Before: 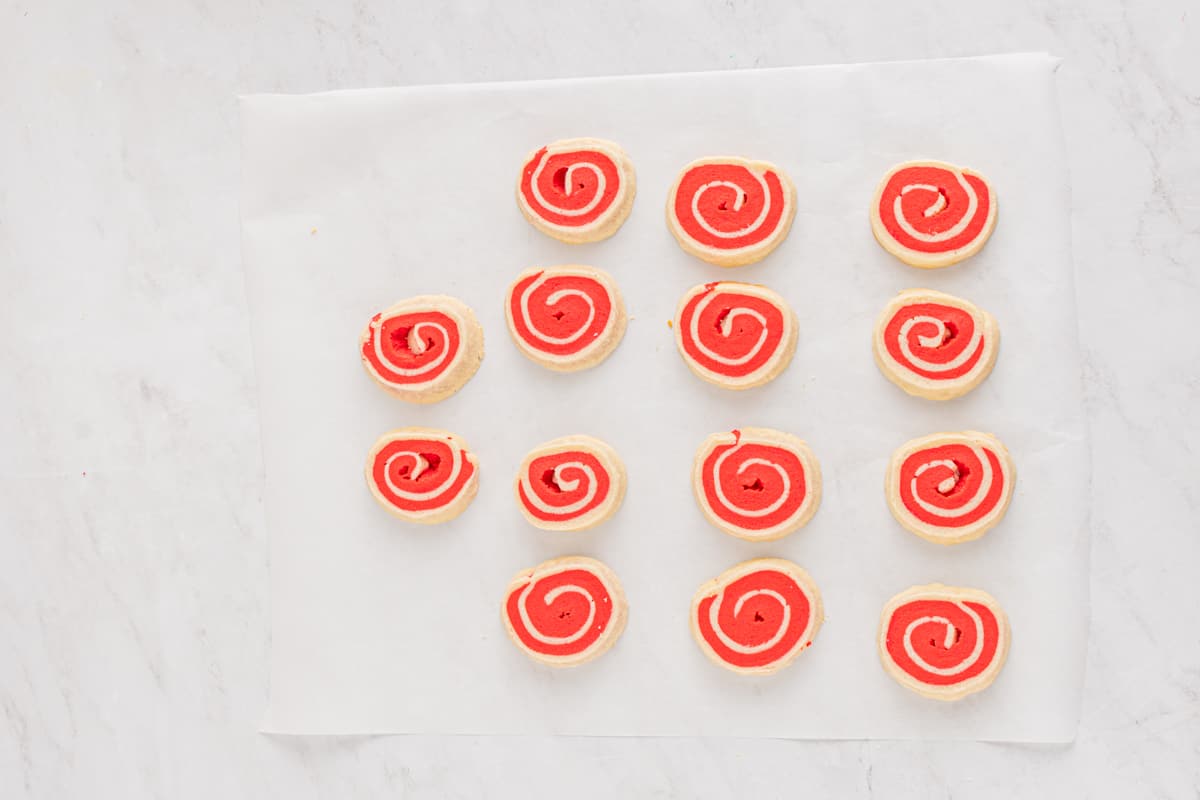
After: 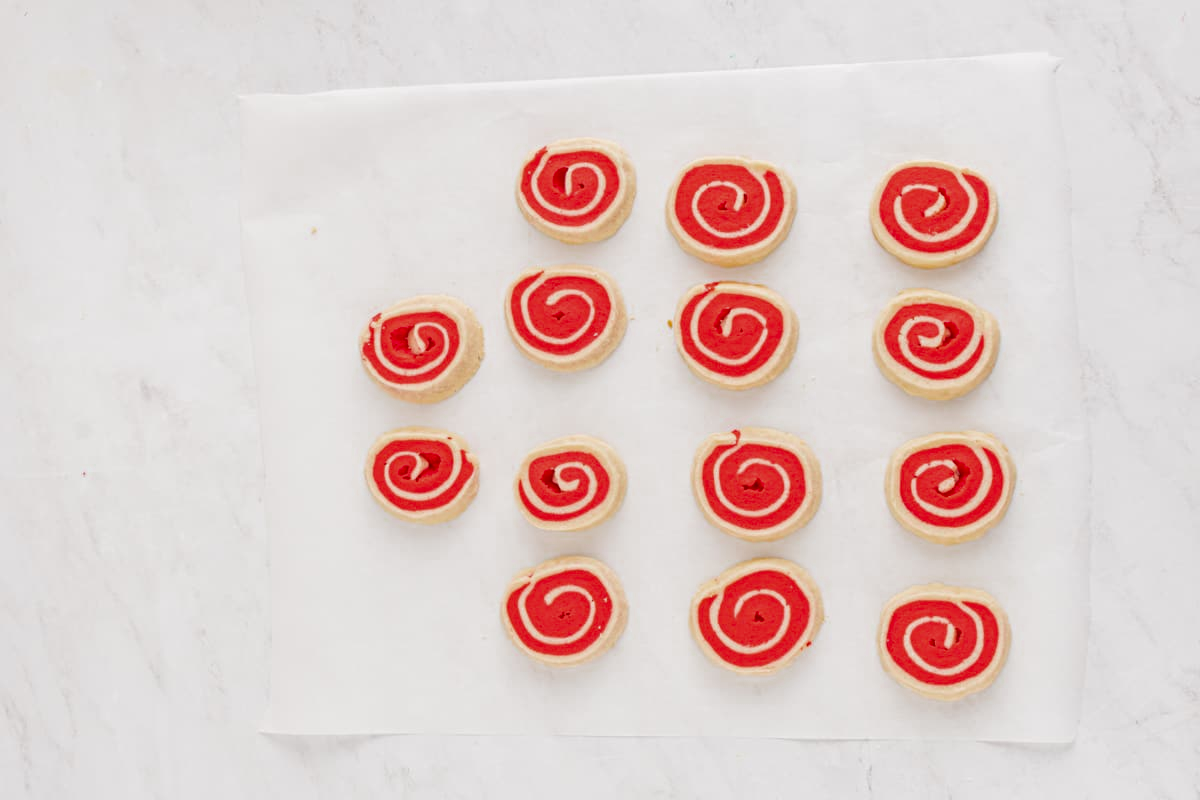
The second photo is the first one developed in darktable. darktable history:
color zones: curves: ch0 [(0, 0.425) (0.143, 0.422) (0.286, 0.42) (0.429, 0.419) (0.571, 0.419) (0.714, 0.42) (0.857, 0.422) (1, 0.425)]
